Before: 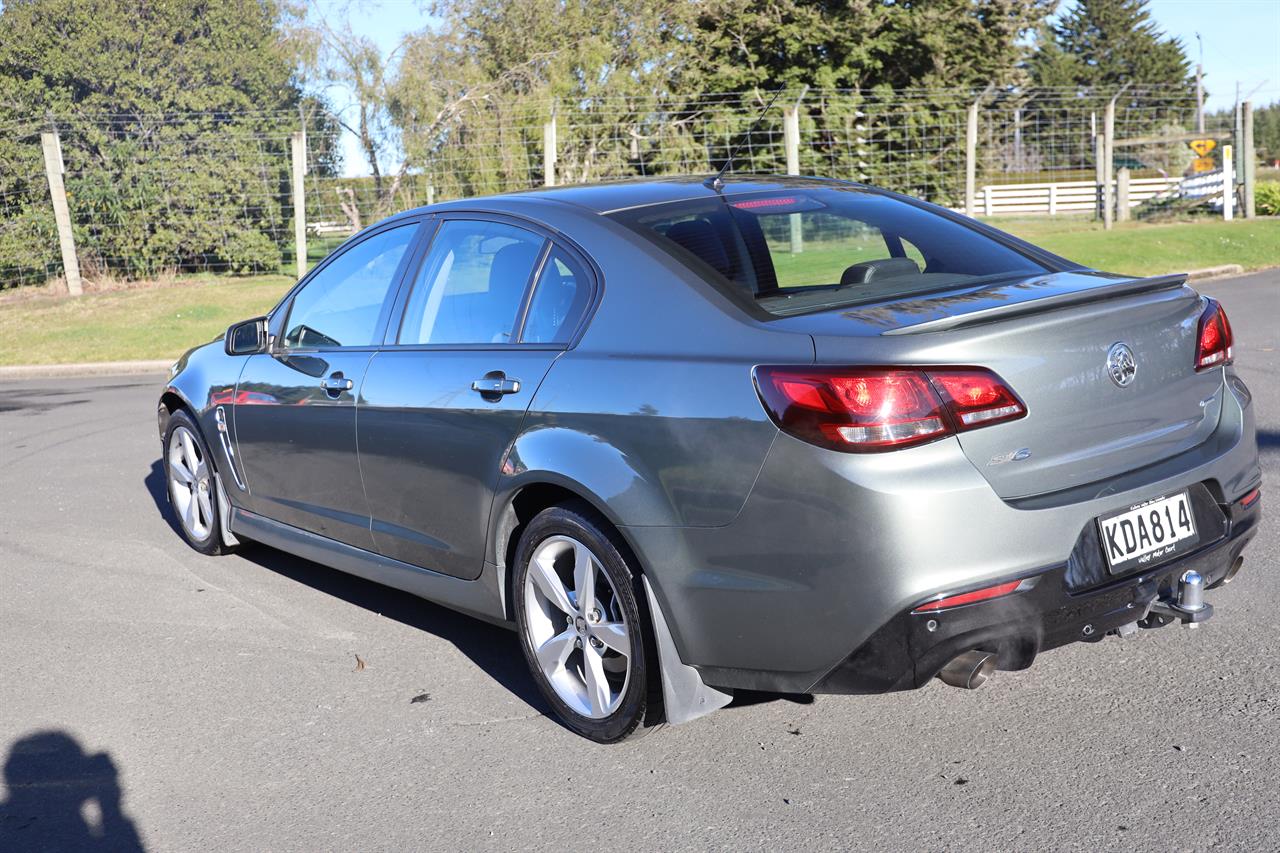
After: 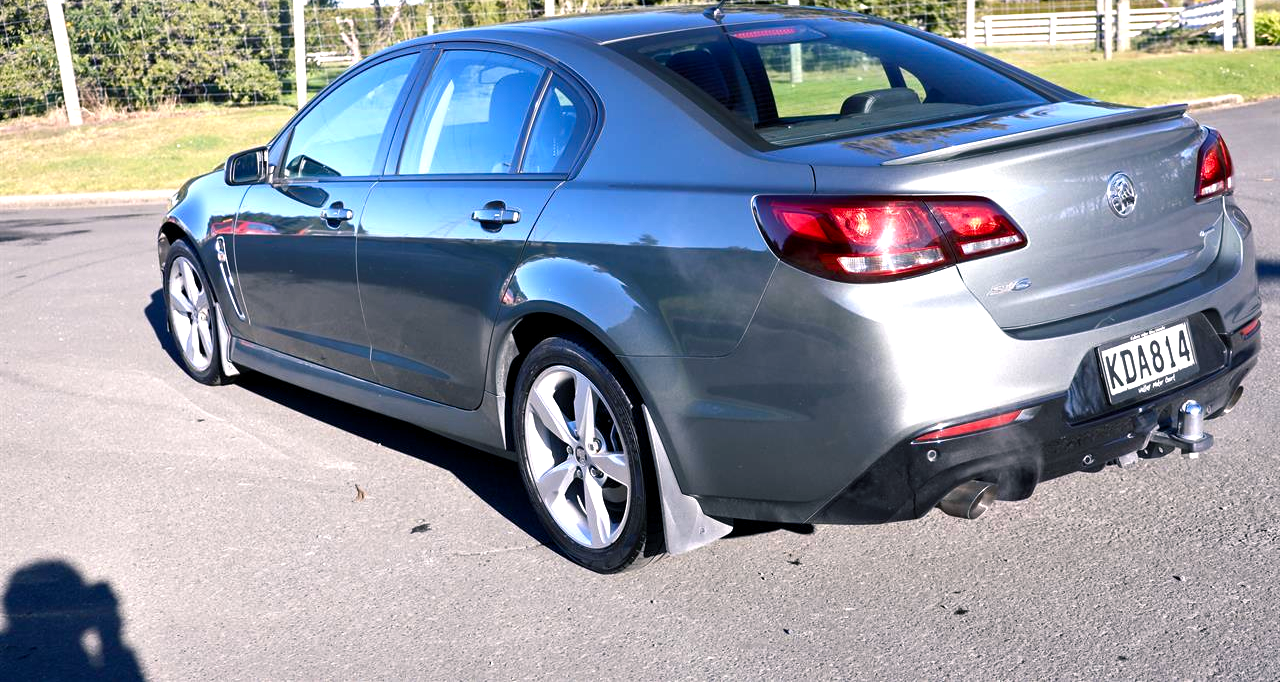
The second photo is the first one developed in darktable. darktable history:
color balance rgb: shadows lift › chroma 2%, shadows lift › hue 185.64°, power › luminance 1.48%, highlights gain › chroma 3%, highlights gain › hue 54.51°, global offset › luminance -0.4%, perceptual saturation grading › highlights -18.47%, perceptual saturation grading › mid-tones 6.62%, perceptual saturation grading › shadows 28.22%, perceptual brilliance grading › highlights 15.68%, perceptual brilliance grading › shadows -14.29%, global vibrance 25.96%, contrast 6.45%
crop and rotate: top 19.998%
white balance: red 0.967, blue 1.049
exposure: compensate highlight preservation false
